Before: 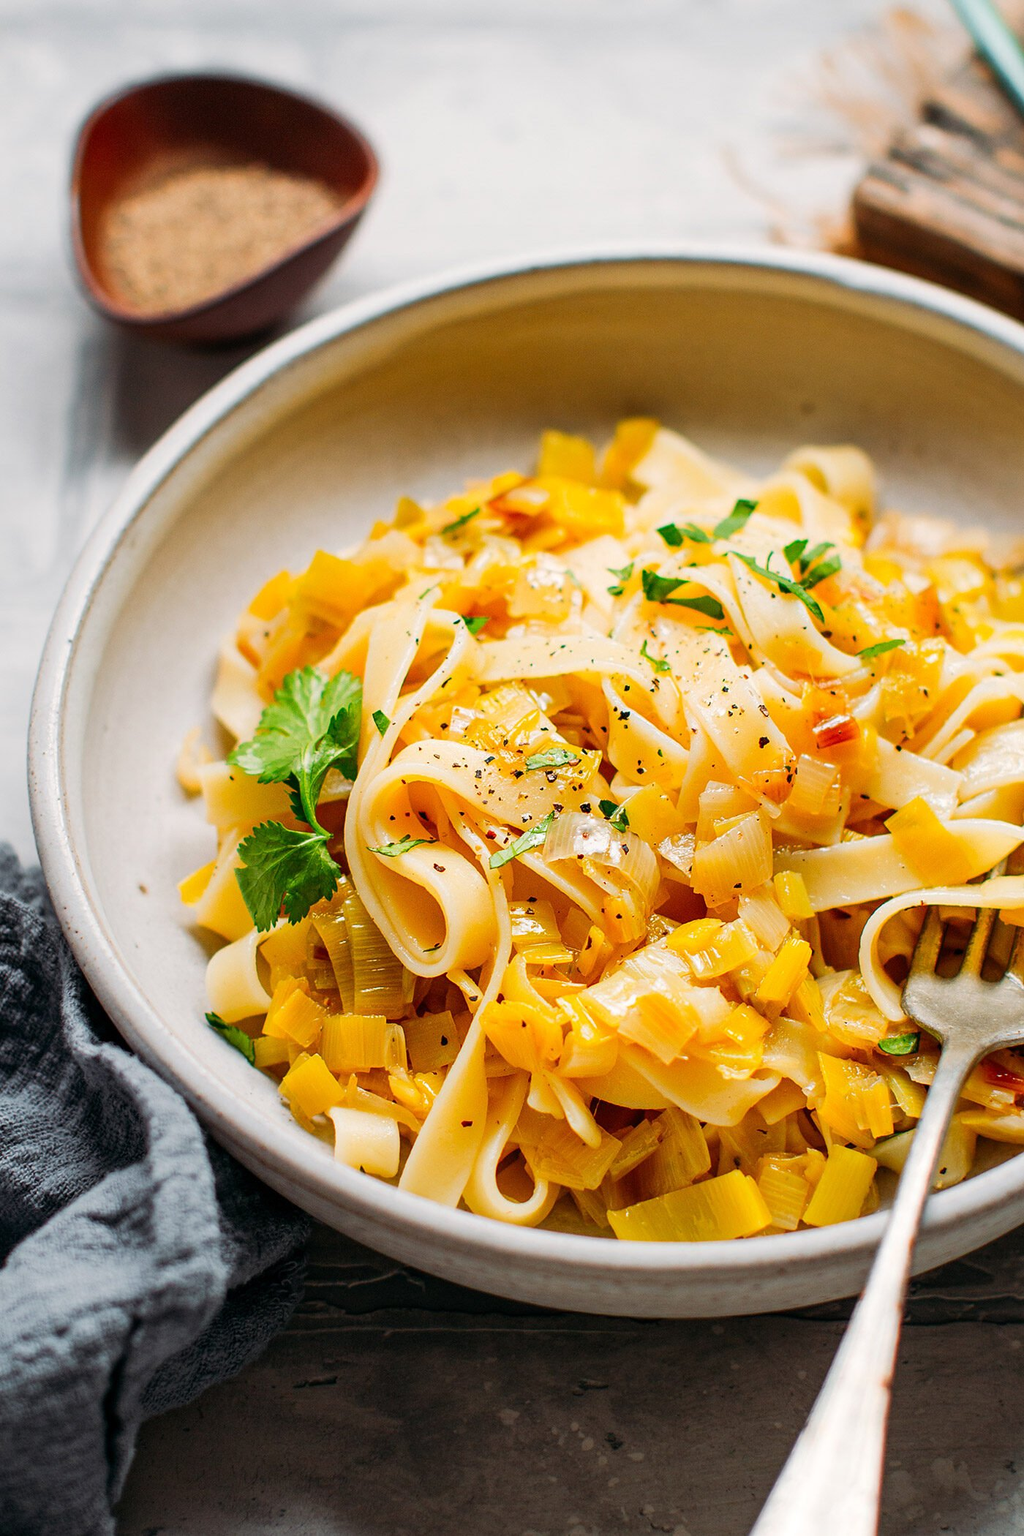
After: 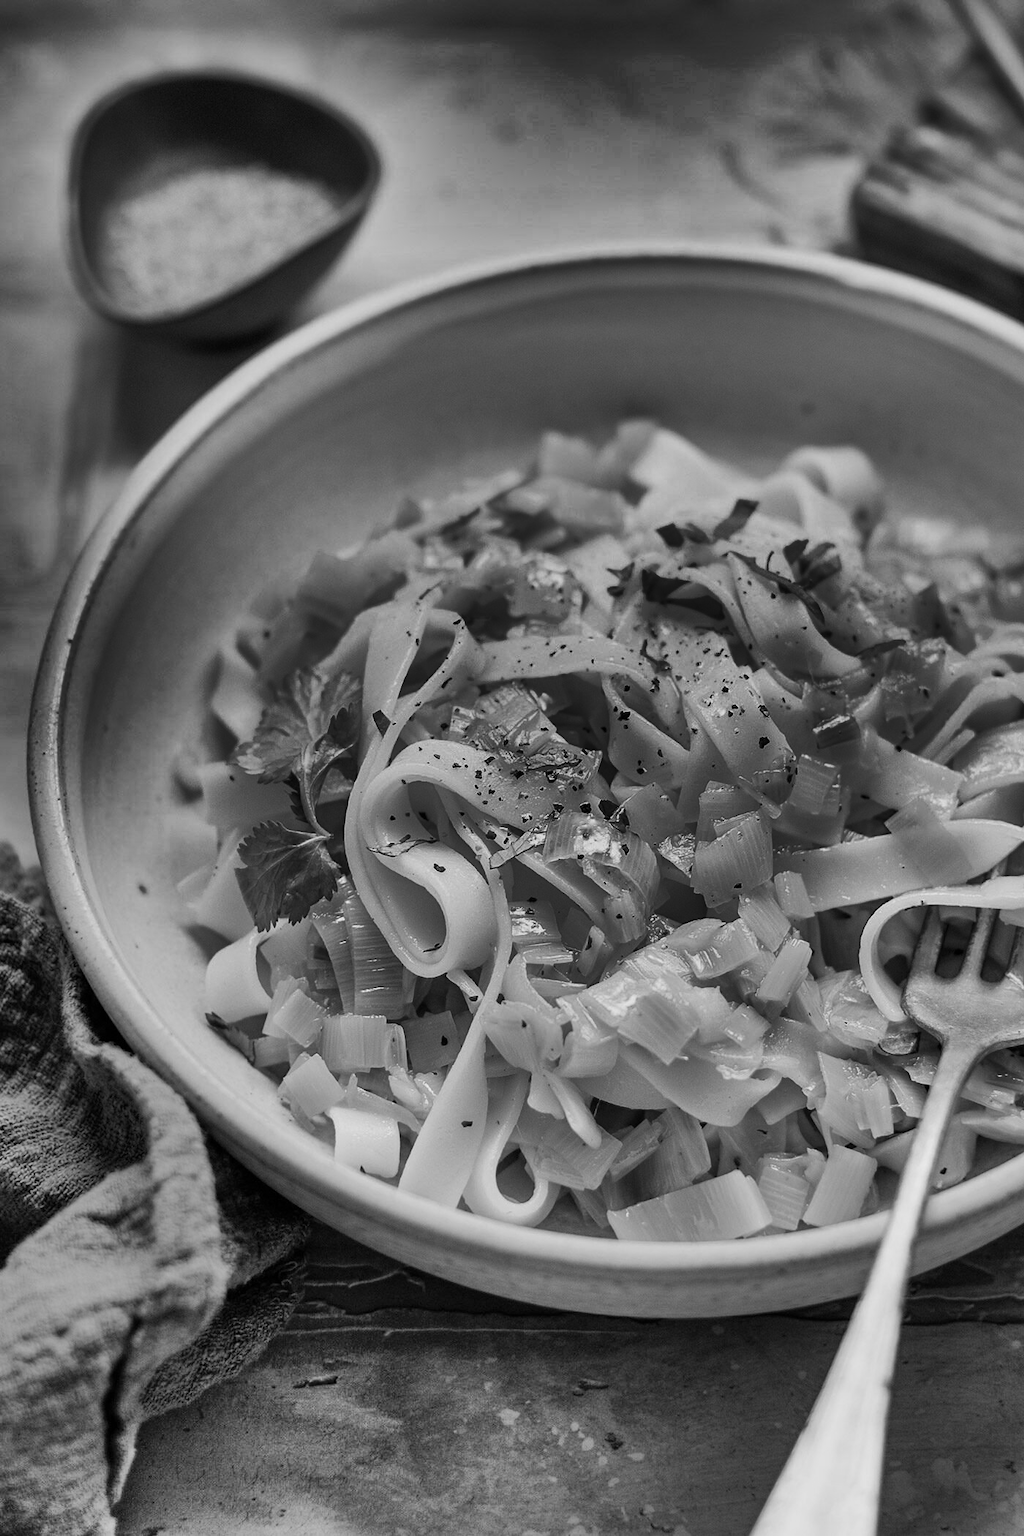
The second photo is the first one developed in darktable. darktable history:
shadows and highlights: radius 123.98, shadows 100, white point adjustment -3, highlights -100, highlights color adjustment 89.84%, soften with gaussian
monochrome: a 26.22, b 42.67, size 0.8
